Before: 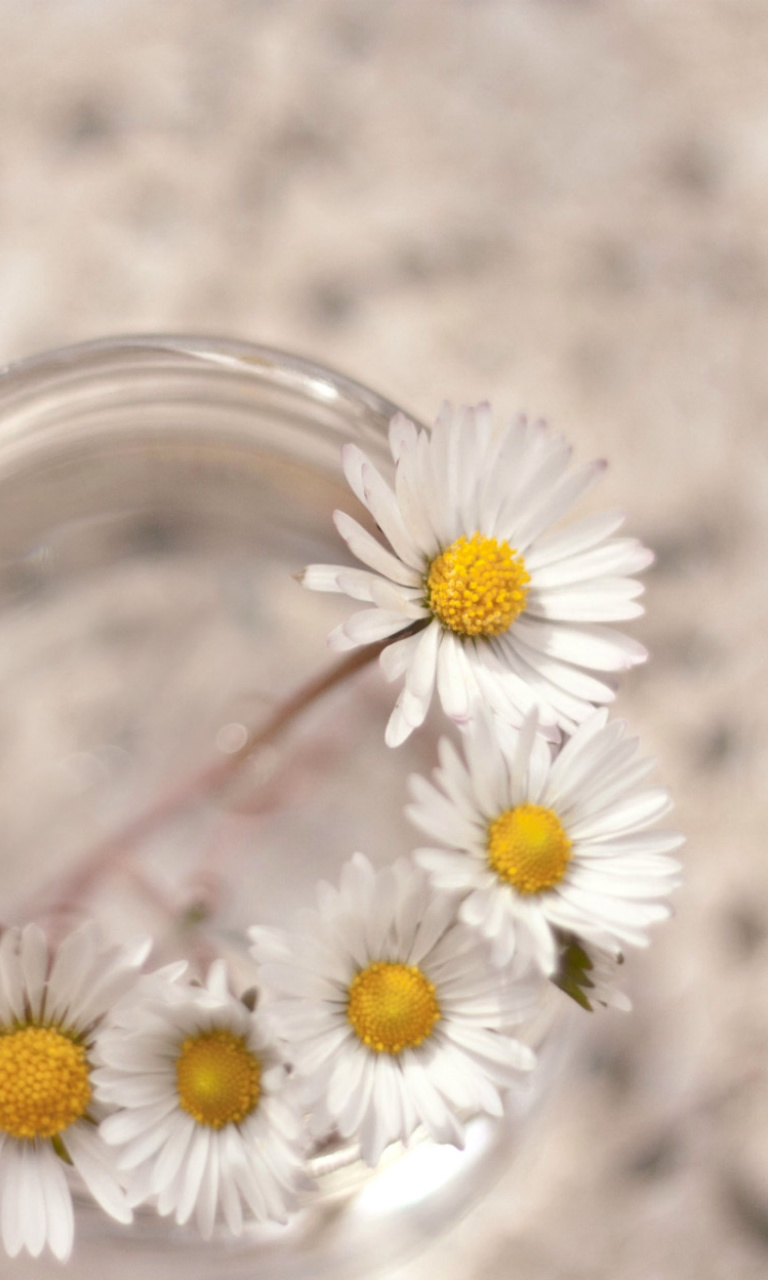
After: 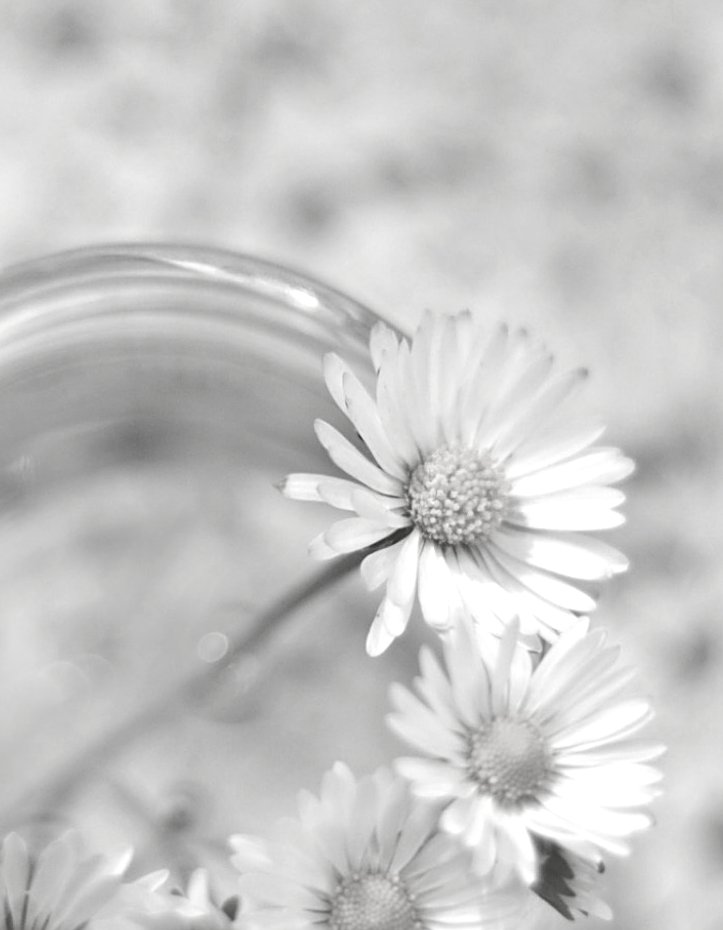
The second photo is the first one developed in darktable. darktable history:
contrast brightness saturation: saturation -0.984
sharpen: on, module defaults
crop: left 2.527%, top 7.145%, right 3.307%, bottom 20.137%
exposure: exposure 0.2 EV, compensate exposure bias true, compensate highlight preservation false
